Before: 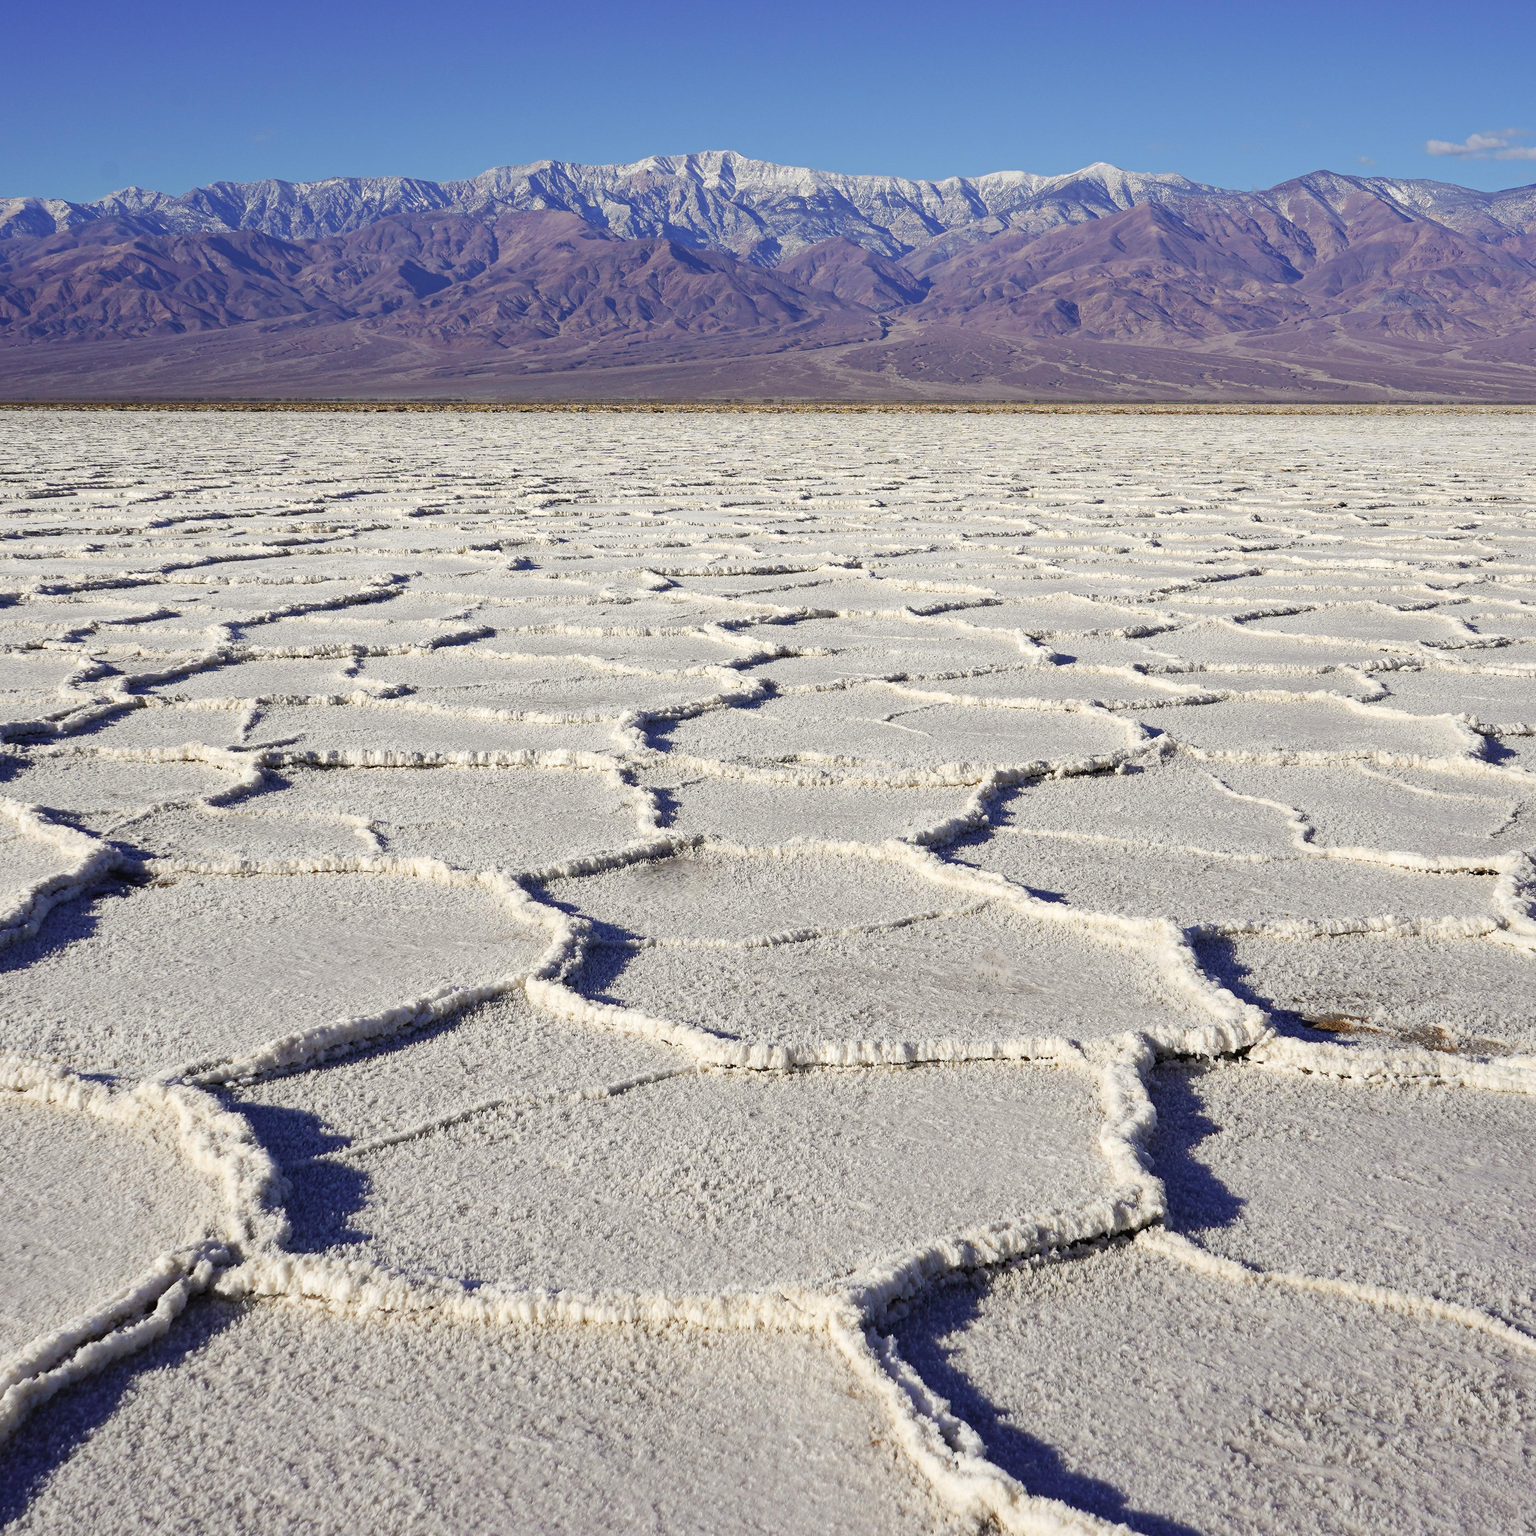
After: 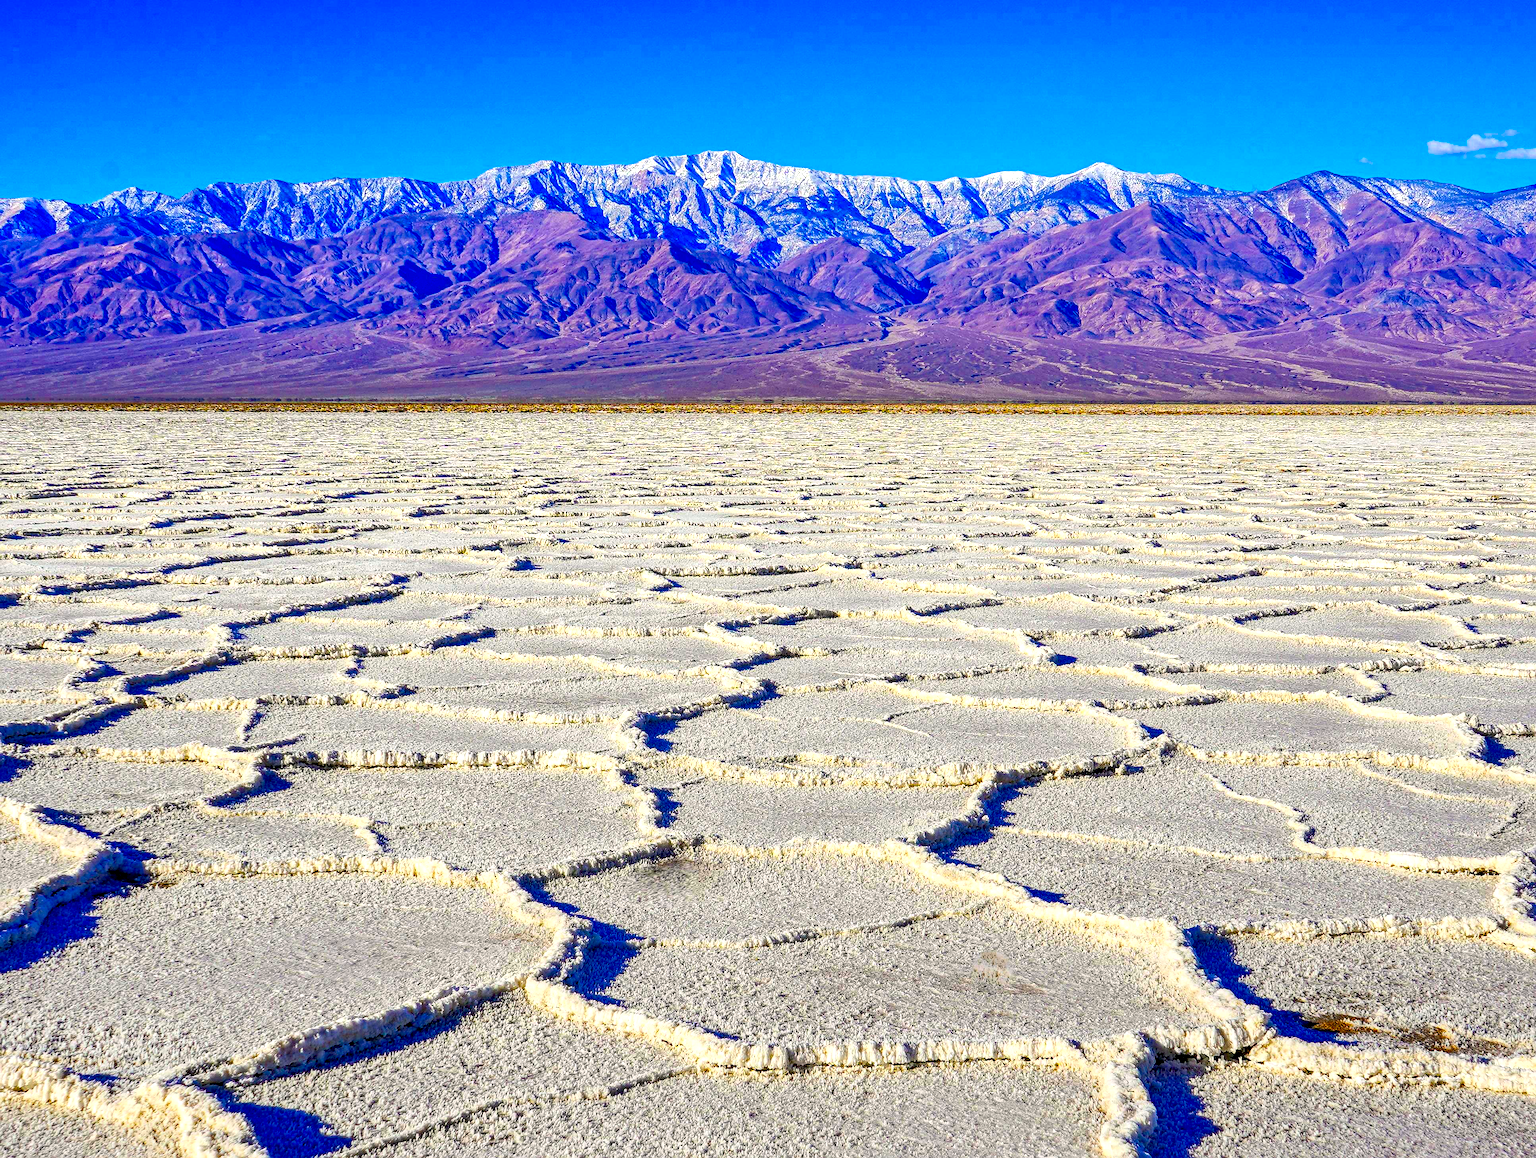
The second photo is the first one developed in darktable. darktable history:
haze removal: compatibility mode true, adaptive false
color balance rgb: power › chroma 0.502%, power › hue 214.9°, linear chroma grading › global chroma 49.93%, perceptual saturation grading › global saturation 33.987%
sharpen: on, module defaults
local contrast: highlights 60%, shadows 61%, detail 160%
tone equalizer: -7 EV 0.16 EV, -6 EV 0.577 EV, -5 EV 1.15 EV, -4 EV 1.35 EV, -3 EV 1.15 EV, -2 EV 0.6 EV, -1 EV 0.153 EV
contrast brightness saturation: contrast 0.166, saturation 0.33
exposure: compensate highlight preservation false
crop: bottom 24.558%
